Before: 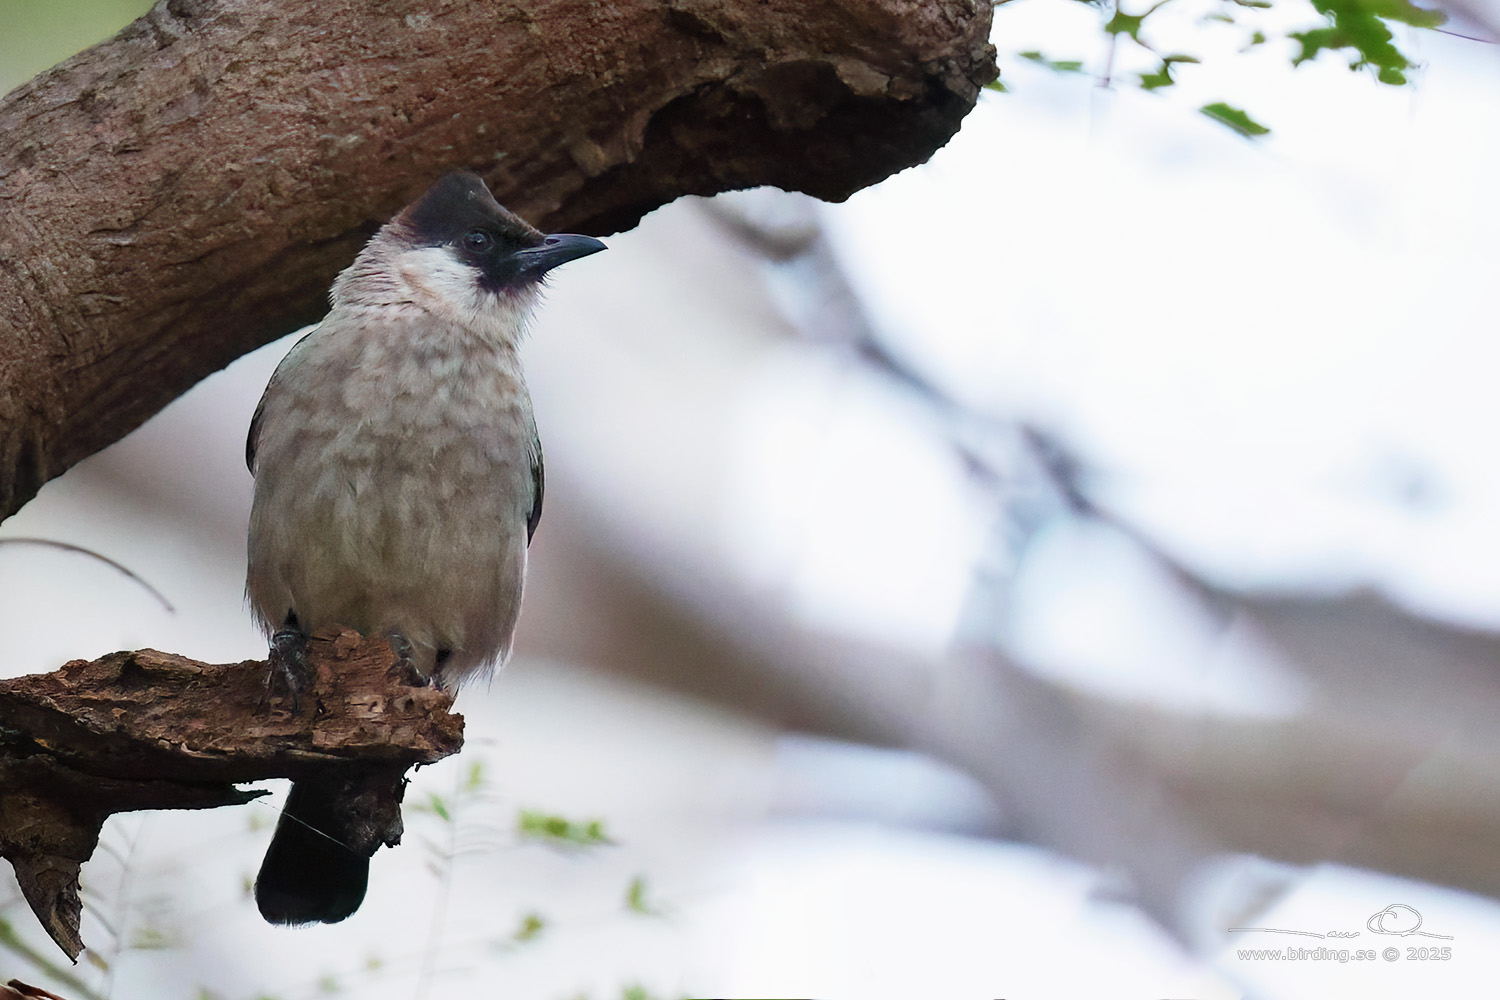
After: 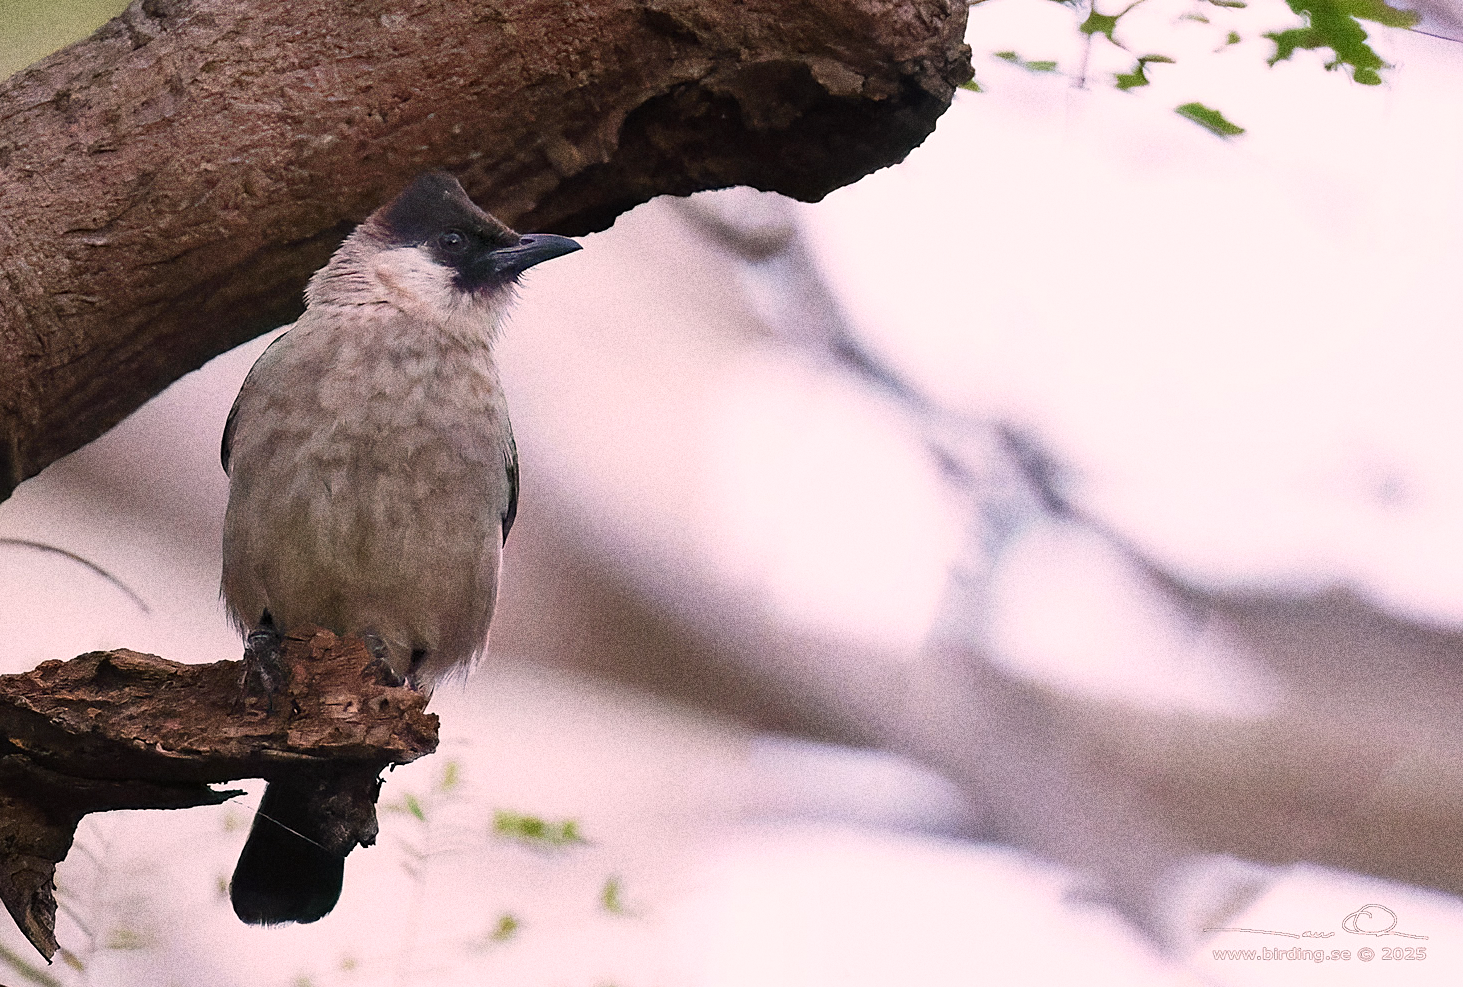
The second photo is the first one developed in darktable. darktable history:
crop and rotate: left 1.774%, right 0.633%, bottom 1.28%
color correction: highlights a* 14.52, highlights b* 4.84
contrast brightness saturation: saturation -0.05
grain: coarseness 10.62 ISO, strength 55.56%
sharpen: amount 0.2
